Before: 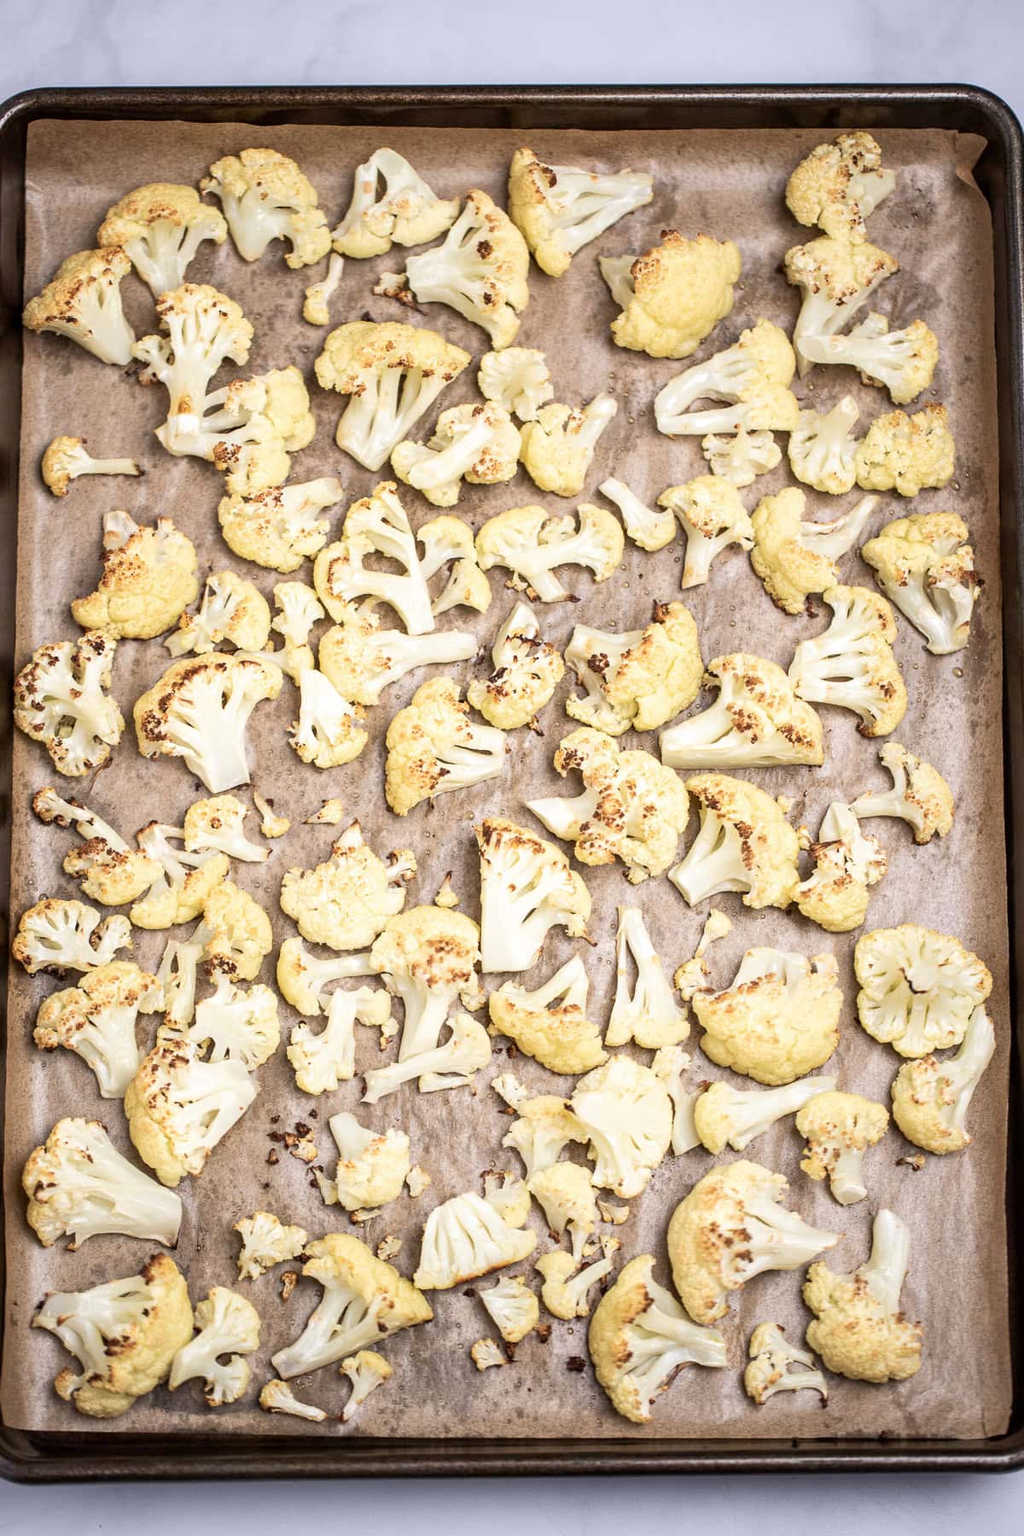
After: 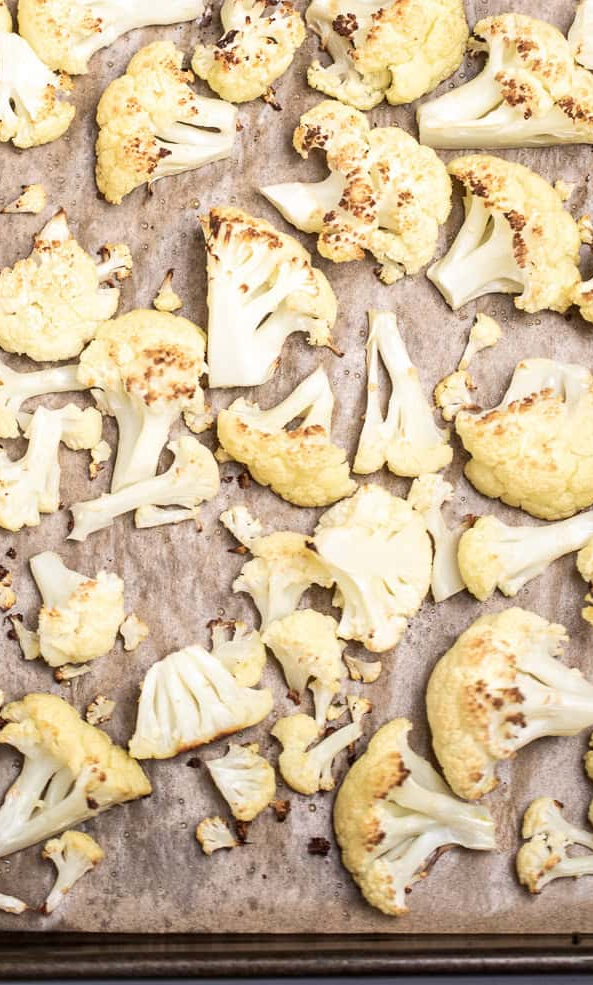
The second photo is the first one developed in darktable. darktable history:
crop: left 29.672%, top 41.786%, right 20.851%, bottom 3.487%
